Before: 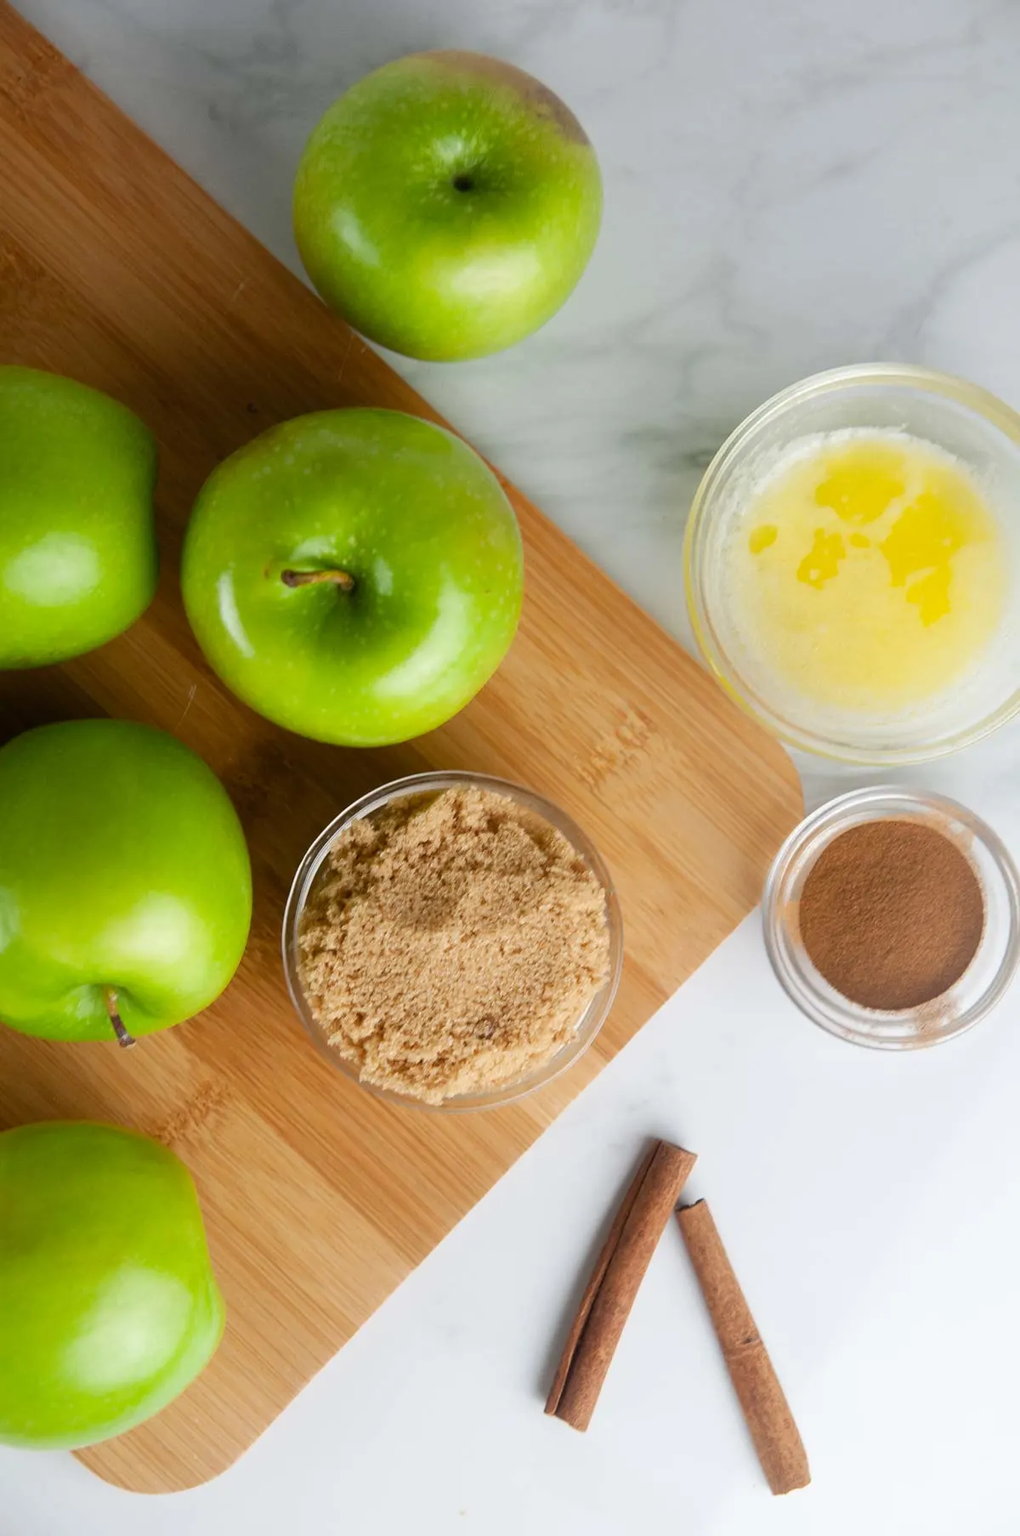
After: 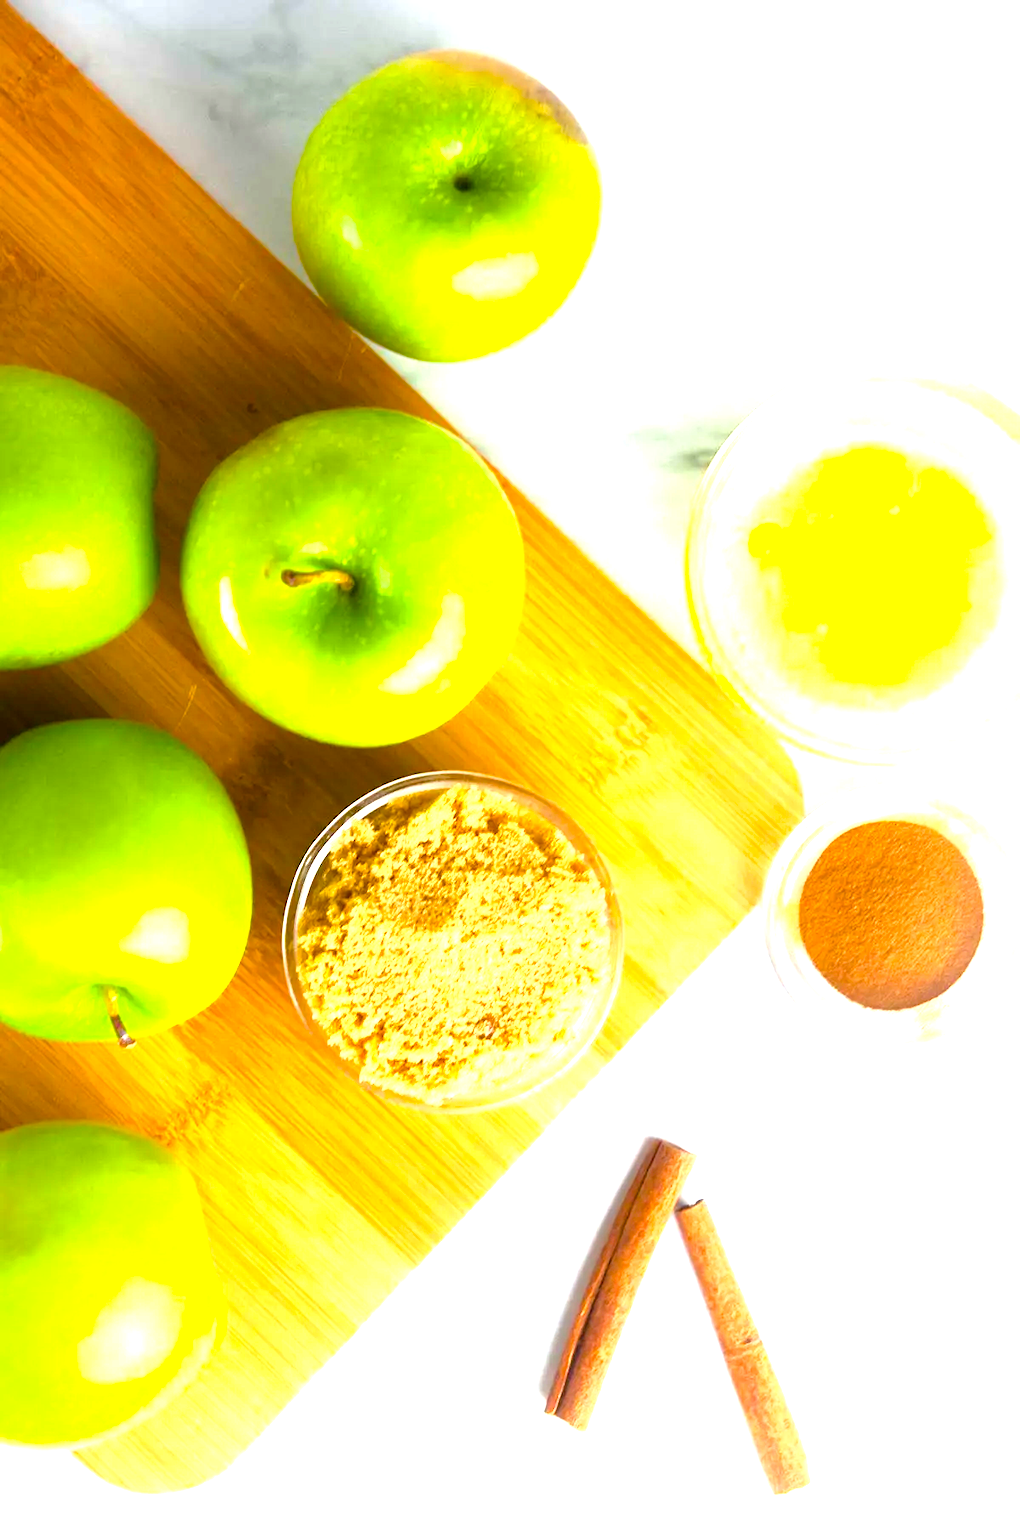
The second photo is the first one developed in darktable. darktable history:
exposure: black level correction 0.001, exposure 1.822 EV, compensate exposure bias true, compensate highlight preservation false
color balance rgb: linear chroma grading › global chroma 15%, perceptual saturation grading › global saturation 30%
shadows and highlights: shadows 25, highlights -25
